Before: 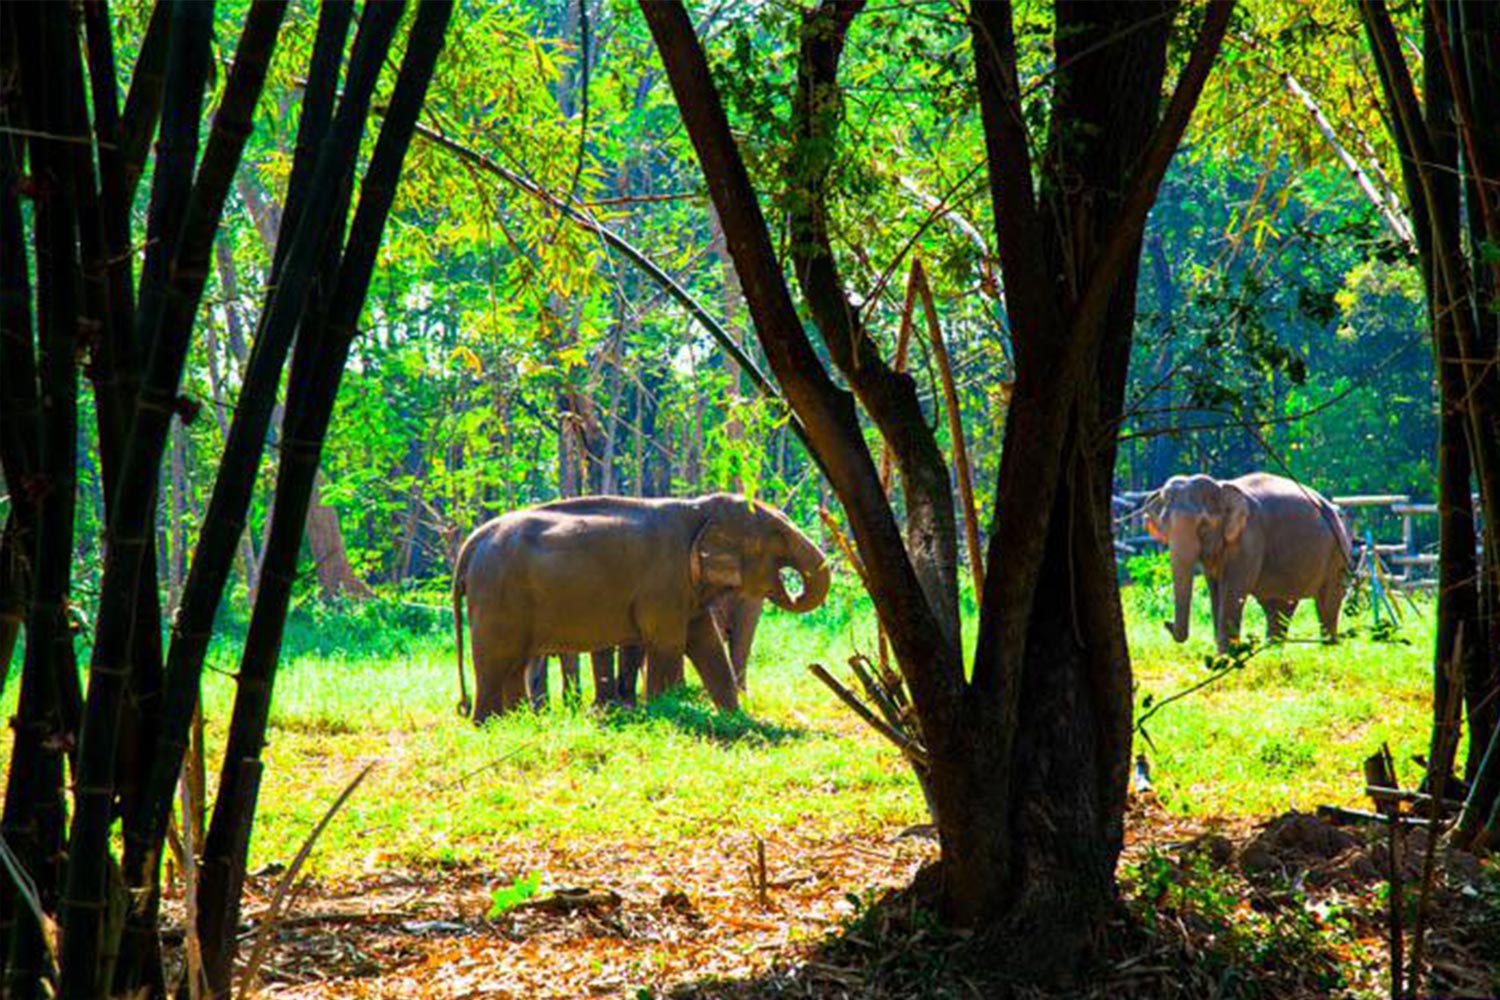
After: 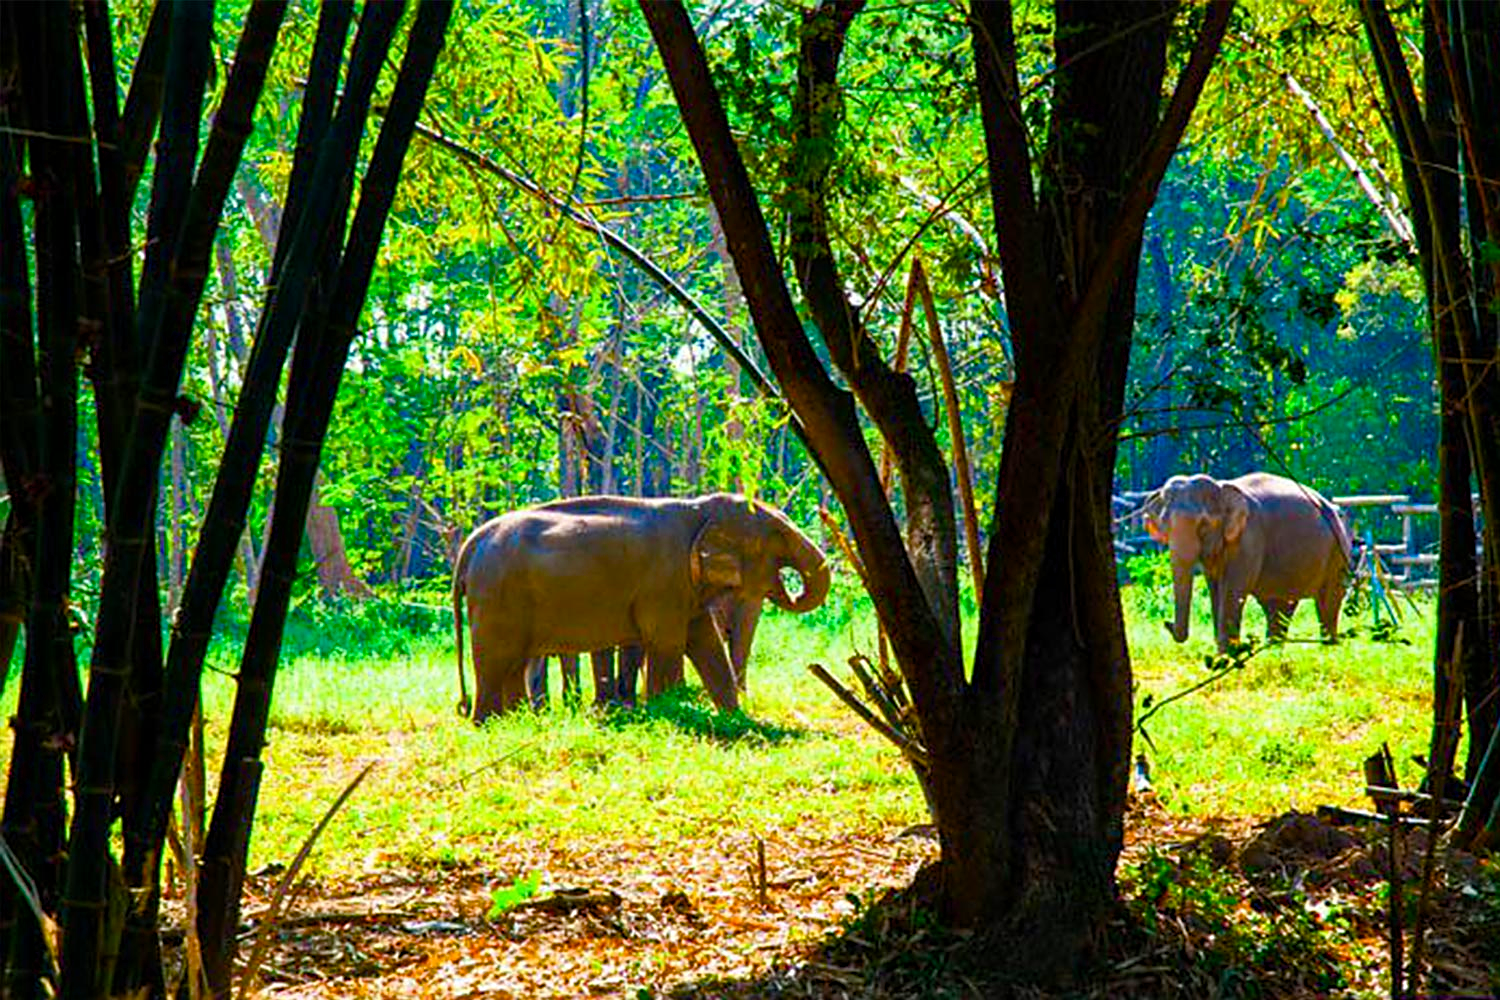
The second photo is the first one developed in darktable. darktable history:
color balance rgb: perceptual saturation grading › global saturation 20%, perceptual saturation grading › highlights -25.912%, perceptual saturation grading › shadows 49.371%, global vibrance 20%
sharpen: on, module defaults
